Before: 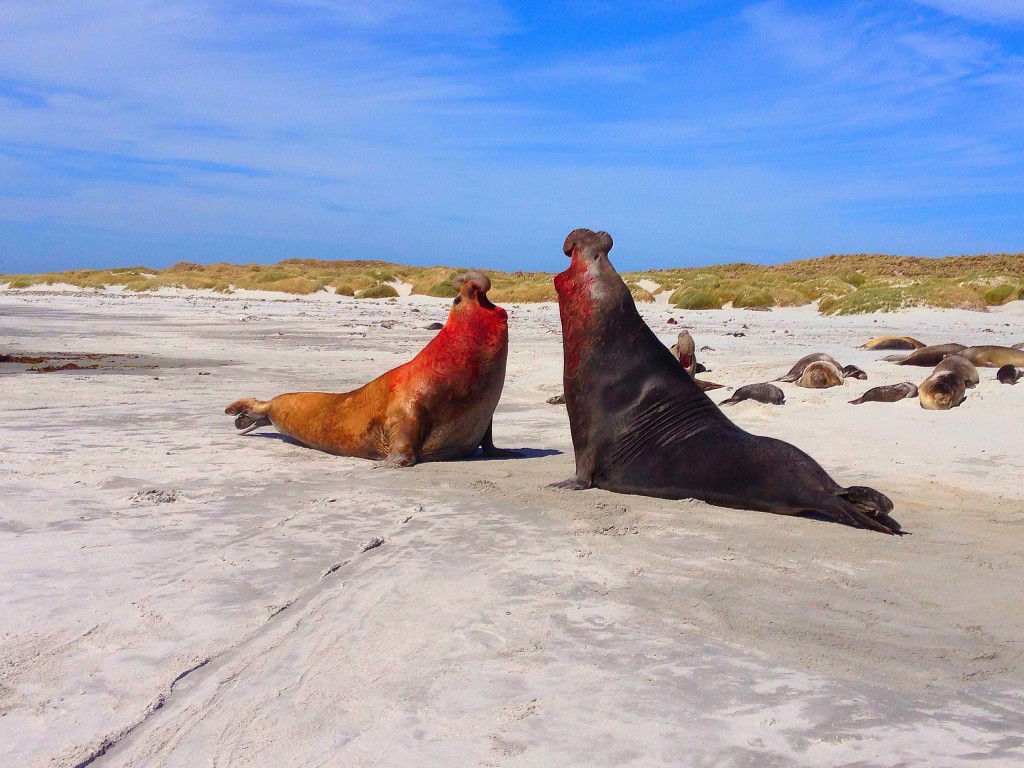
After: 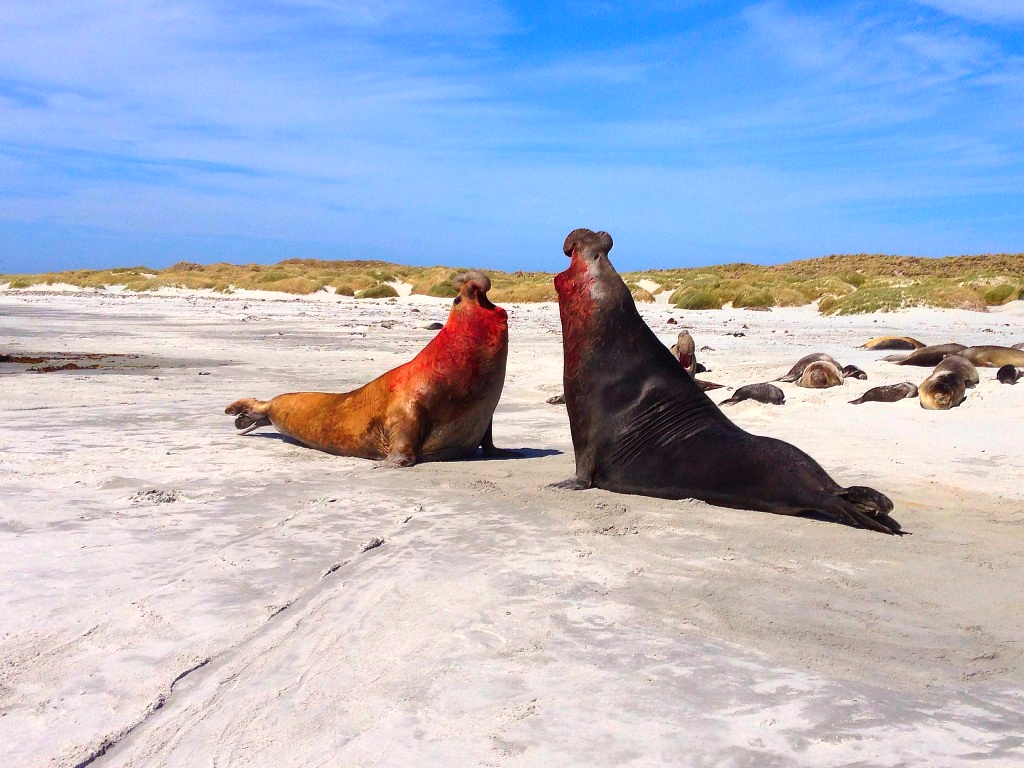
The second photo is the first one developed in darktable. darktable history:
tone equalizer: -8 EV -0.443 EV, -7 EV -0.406 EV, -6 EV -0.336 EV, -5 EV -0.24 EV, -3 EV 0.239 EV, -2 EV 0.346 EV, -1 EV 0.411 EV, +0 EV 0.418 EV, edges refinement/feathering 500, mask exposure compensation -1.57 EV, preserve details no
